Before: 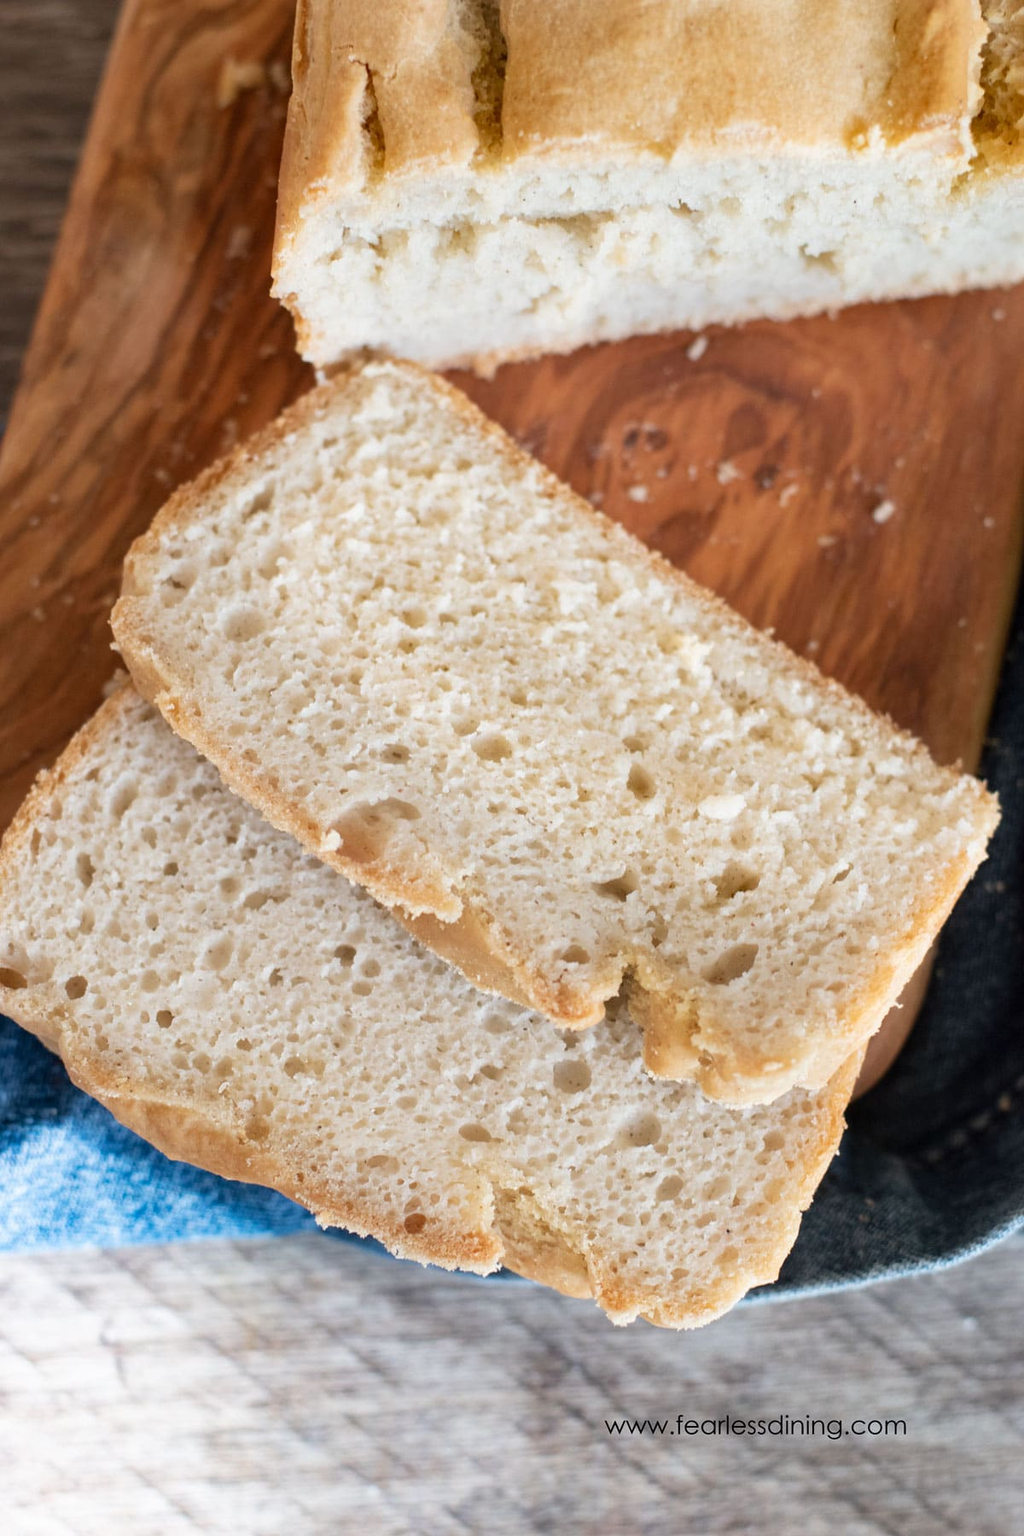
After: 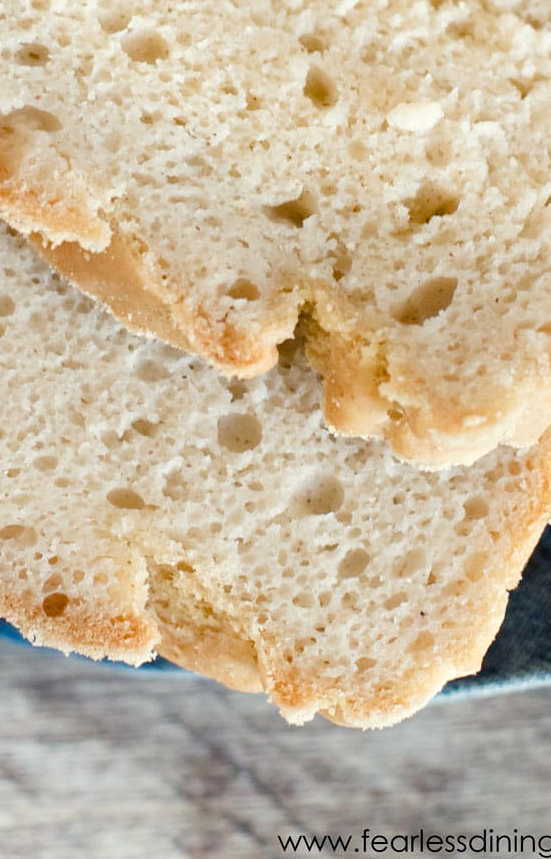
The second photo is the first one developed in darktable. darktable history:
crop: left 35.943%, top 46.067%, right 18.117%, bottom 6.205%
color zones: curves: ch0 [(0, 0.5) (0.143, 0.52) (0.286, 0.5) (0.429, 0.5) (0.571, 0.5) (0.714, 0.5) (0.857, 0.5) (1, 0.5)]; ch1 [(0, 0.489) (0.155, 0.45) (0.286, 0.466) (0.429, 0.5) (0.571, 0.5) (0.714, 0.5) (0.857, 0.5) (1, 0.489)]
exposure: black level correction 0.002, compensate exposure bias true, compensate highlight preservation false
color balance rgb: highlights gain › luminance 5.875%, highlights gain › chroma 2.589%, highlights gain › hue 93.19°, perceptual saturation grading › global saturation 0.185%, perceptual saturation grading › highlights -18.04%, perceptual saturation grading › mid-tones 32.546%, perceptual saturation grading › shadows 50.3%, global vibrance 14.564%
